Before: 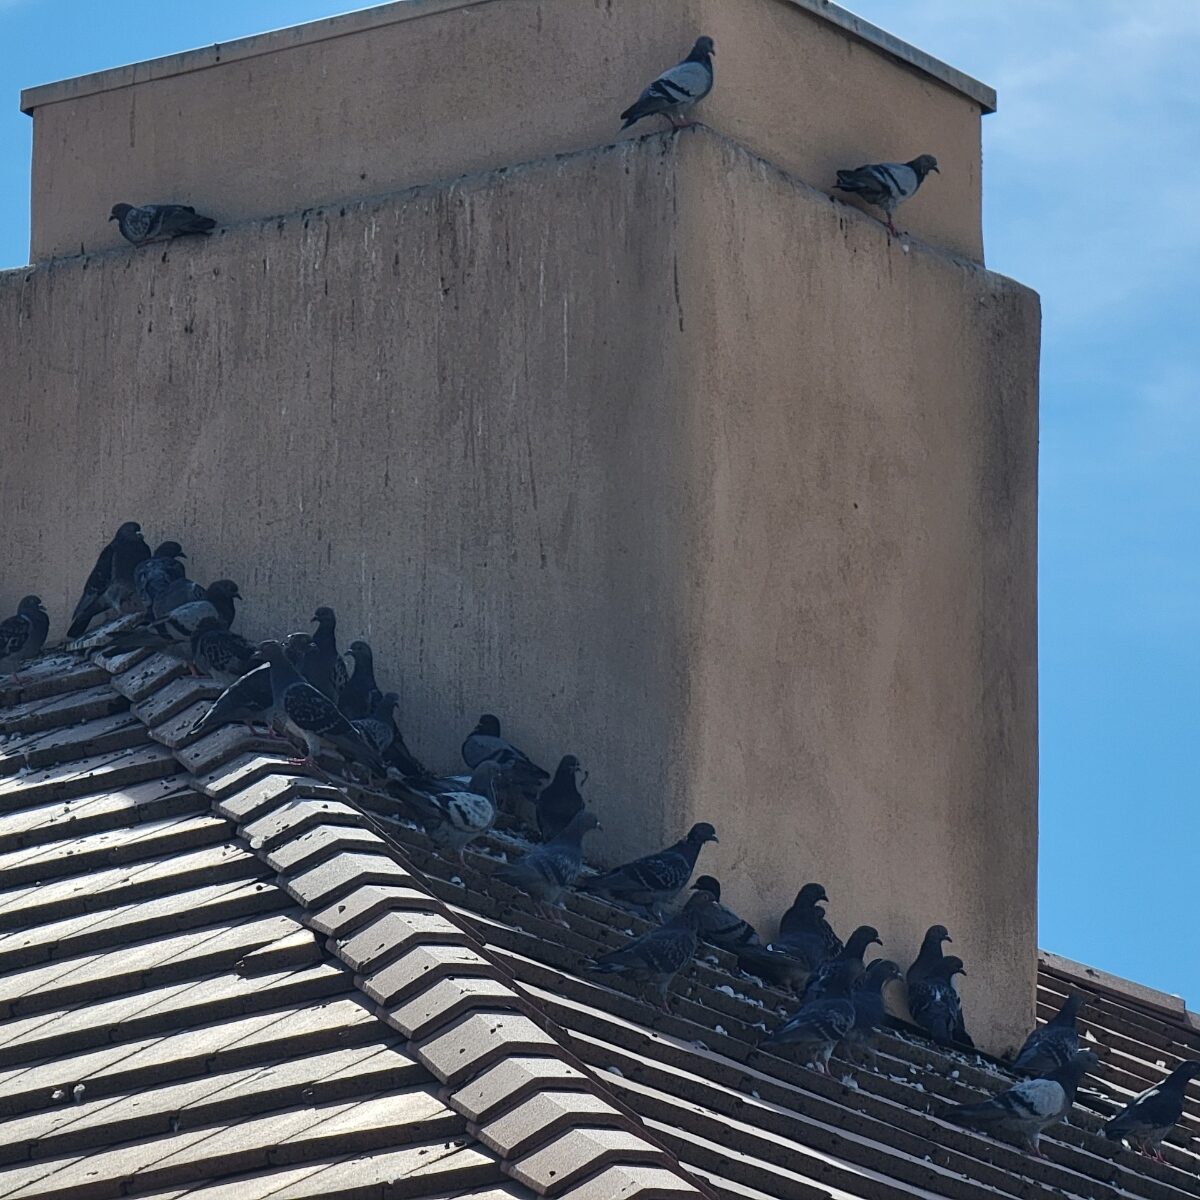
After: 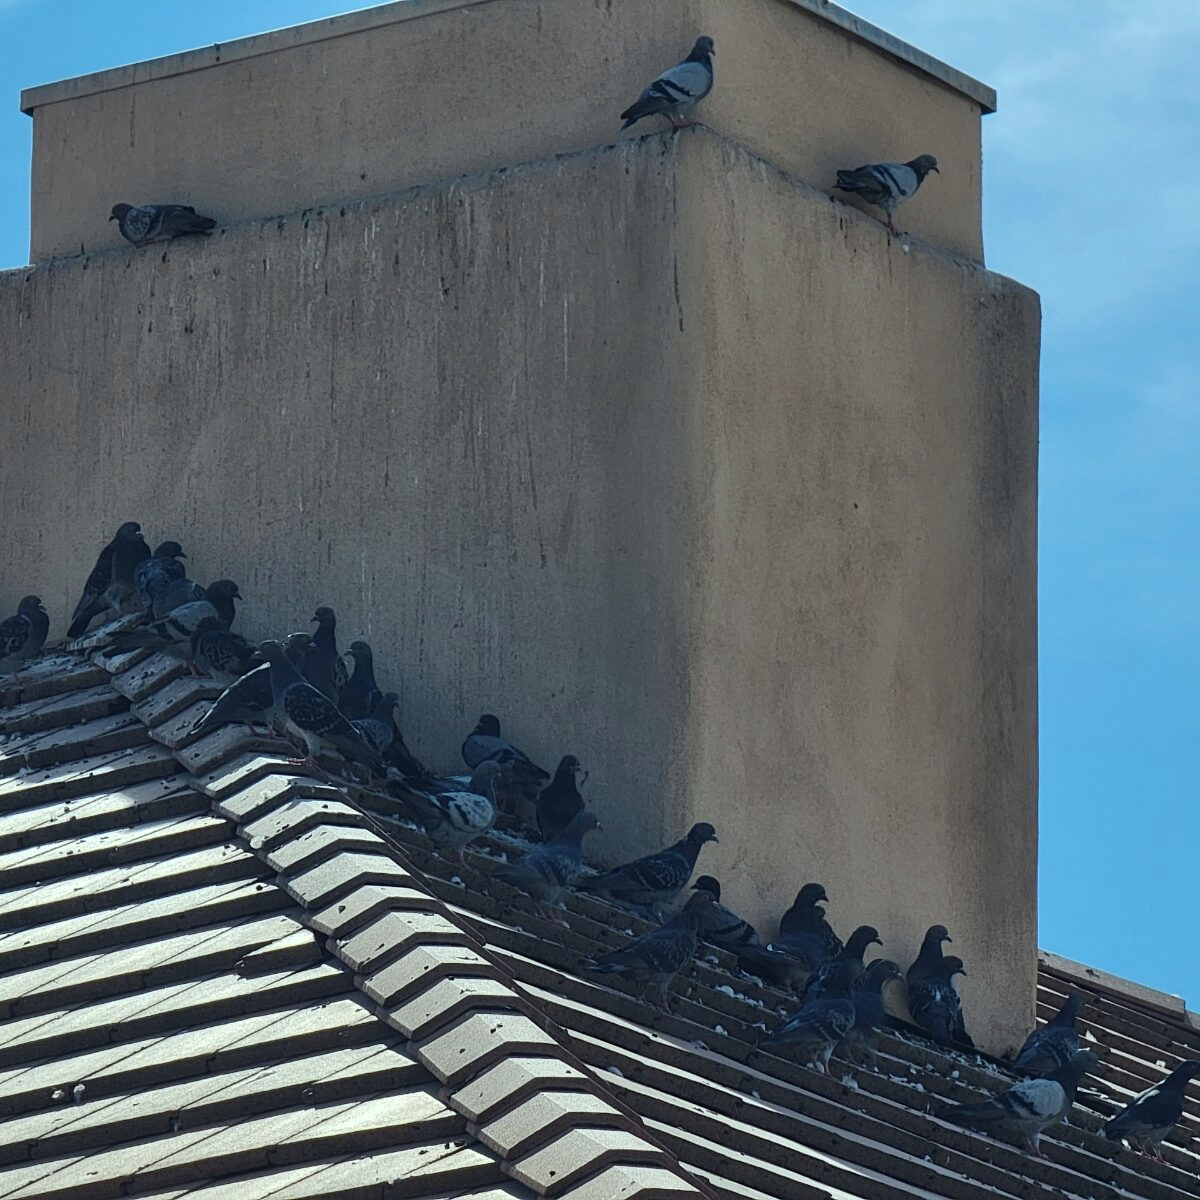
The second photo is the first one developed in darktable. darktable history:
contrast brightness saturation: saturation -0.04
color correction: highlights a* -6.69, highlights b* 0.49
